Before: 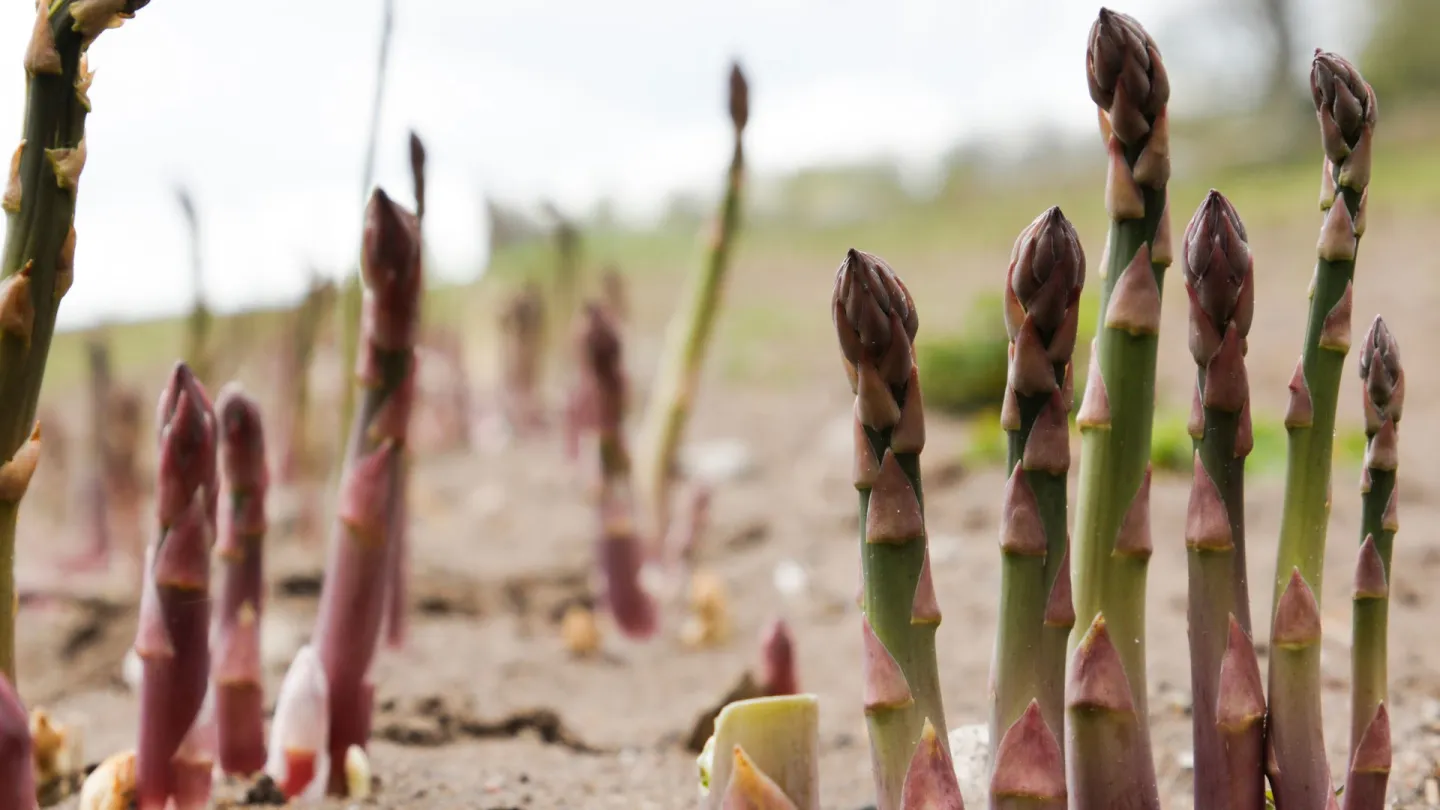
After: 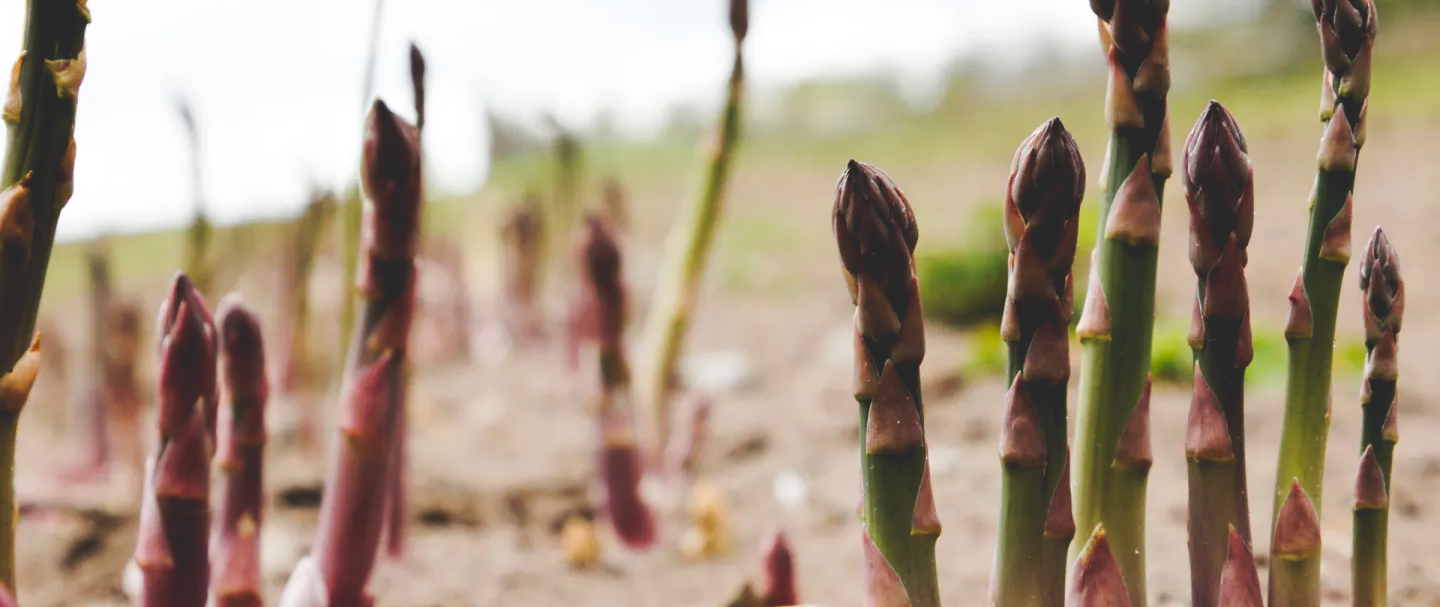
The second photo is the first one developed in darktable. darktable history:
tone curve: curves: ch0 [(0, 0) (0.003, 0.161) (0.011, 0.161) (0.025, 0.161) (0.044, 0.161) (0.069, 0.161) (0.1, 0.161) (0.136, 0.163) (0.177, 0.179) (0.224, 0.207) (0.277, 0.243) (0.335, 0.292) (0.399, 0.361) (0.468, 0.452) (0.543, 0.547) (0.623, 0.638) (0.709, 0.731) (0.801, 0.826) (0.898, 0.911) (1, 1)], preserve colors none
exposure: compensate highlight preservation false
crop: top 11.038%, bottom 13.962%
